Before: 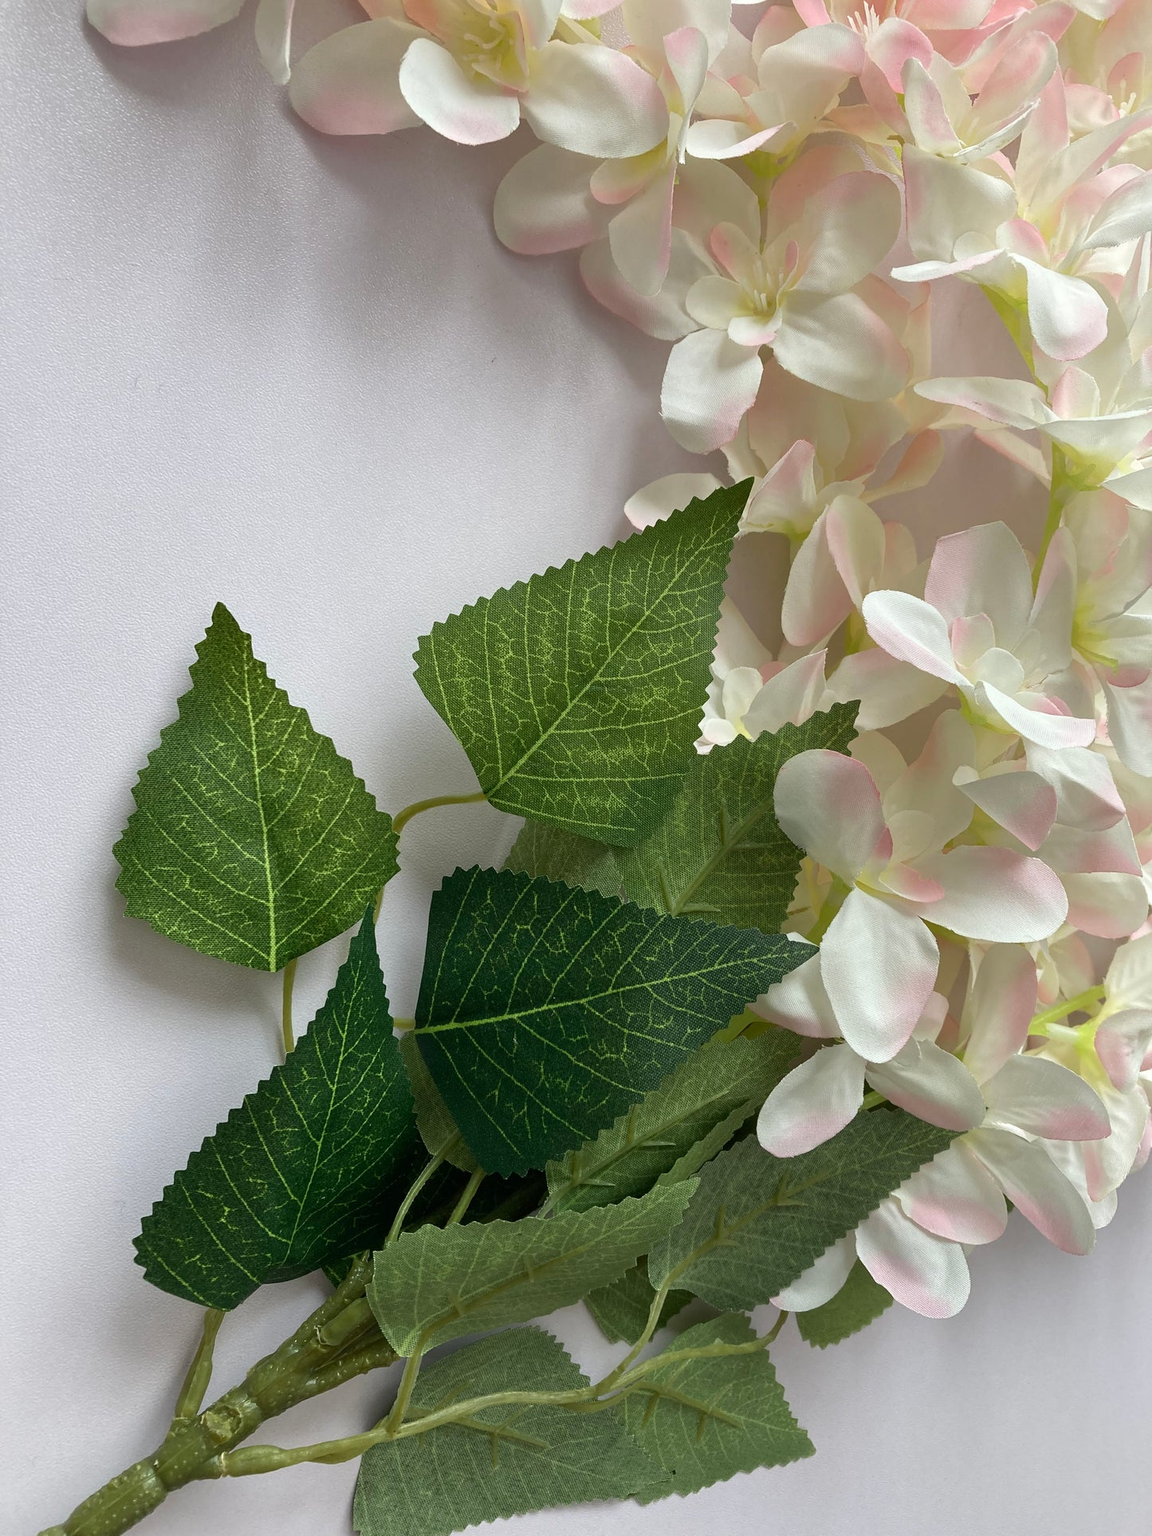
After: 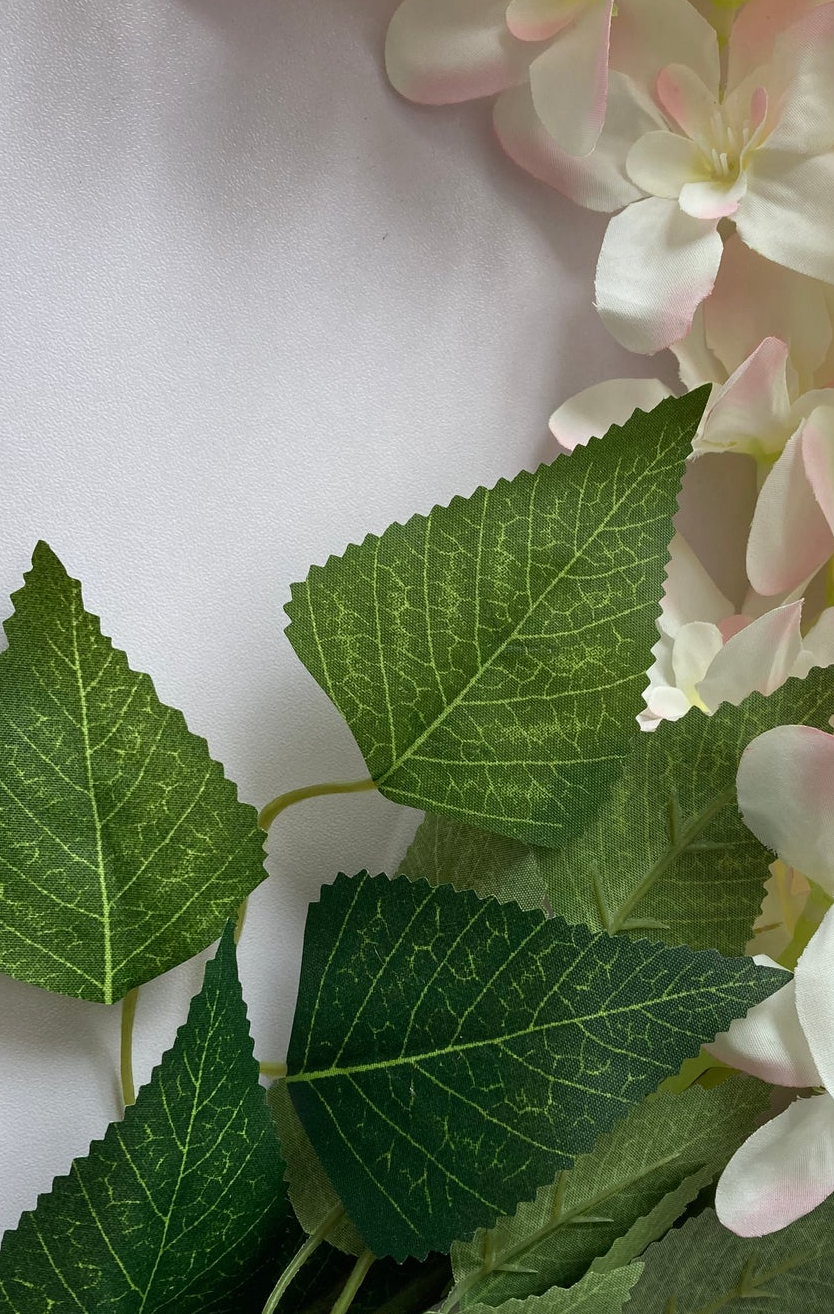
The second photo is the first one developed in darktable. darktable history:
crop: left 16.202%, top 11.208%, right 26.045%, bottom 20.557%
white balance: emerald 1
